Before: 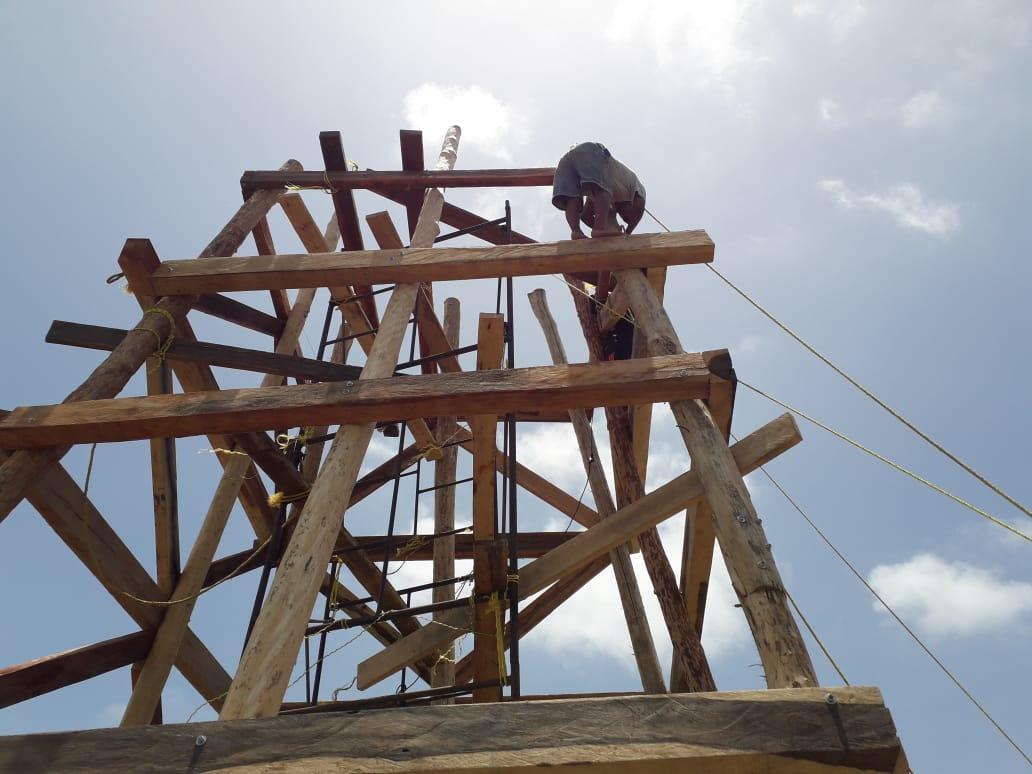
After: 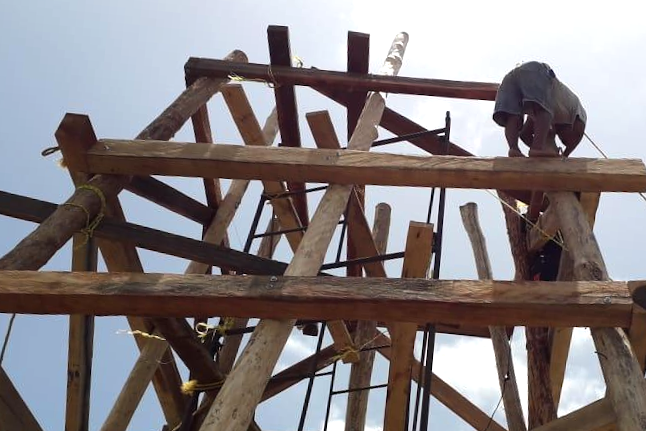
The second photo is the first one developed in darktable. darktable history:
crop and rotate: angle -5.5°, left 2.258%, top 6.833%, right 27.391%, bottom 30.531%
tone equalizer: -8 EV -0.45 EV, -7 EV -0.405 EV, -6 EV -0.324 EV, -5 EV -0.252 EV, -3 EV 0.198 EV, -2 EV 0.317 EV, -1 EV 0.391 EV, +0 EV 0.393 EV, edges refinement/feathering 500, mask exposure compensation -1.57 EV, preserve details no
